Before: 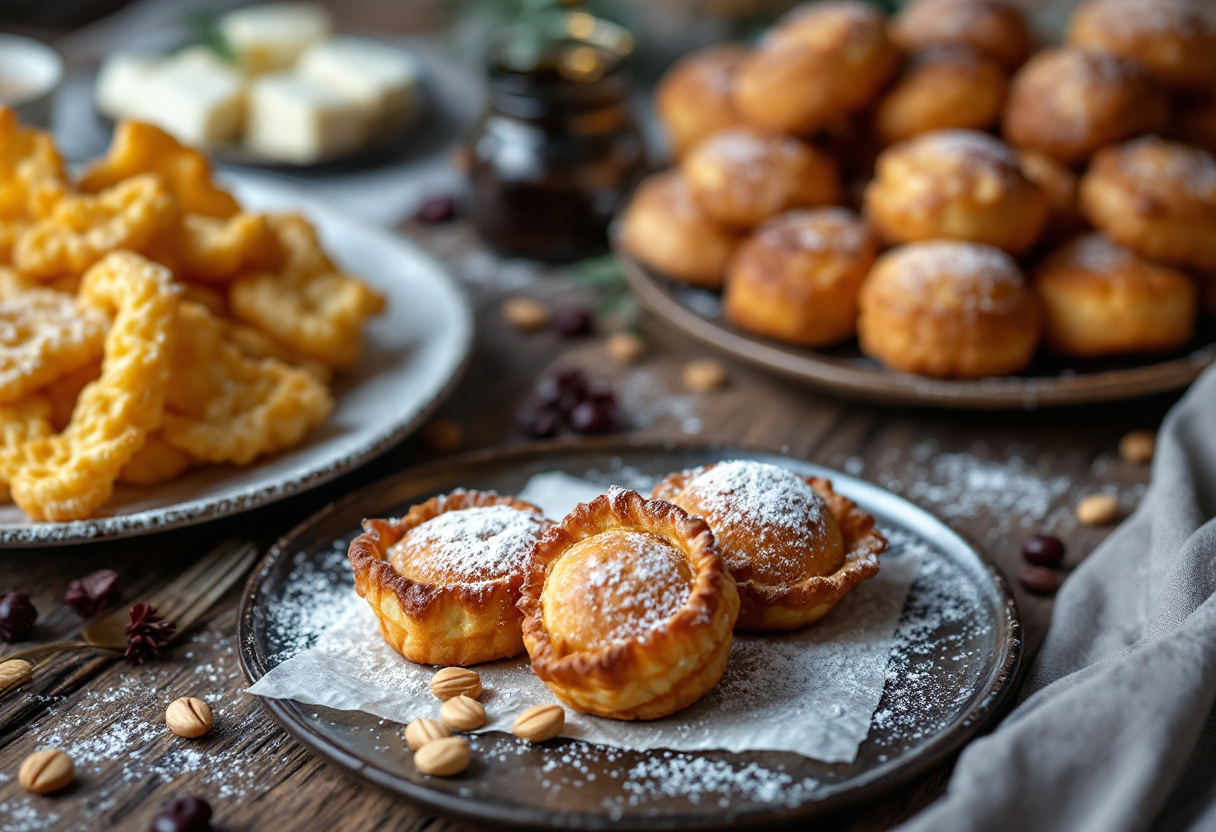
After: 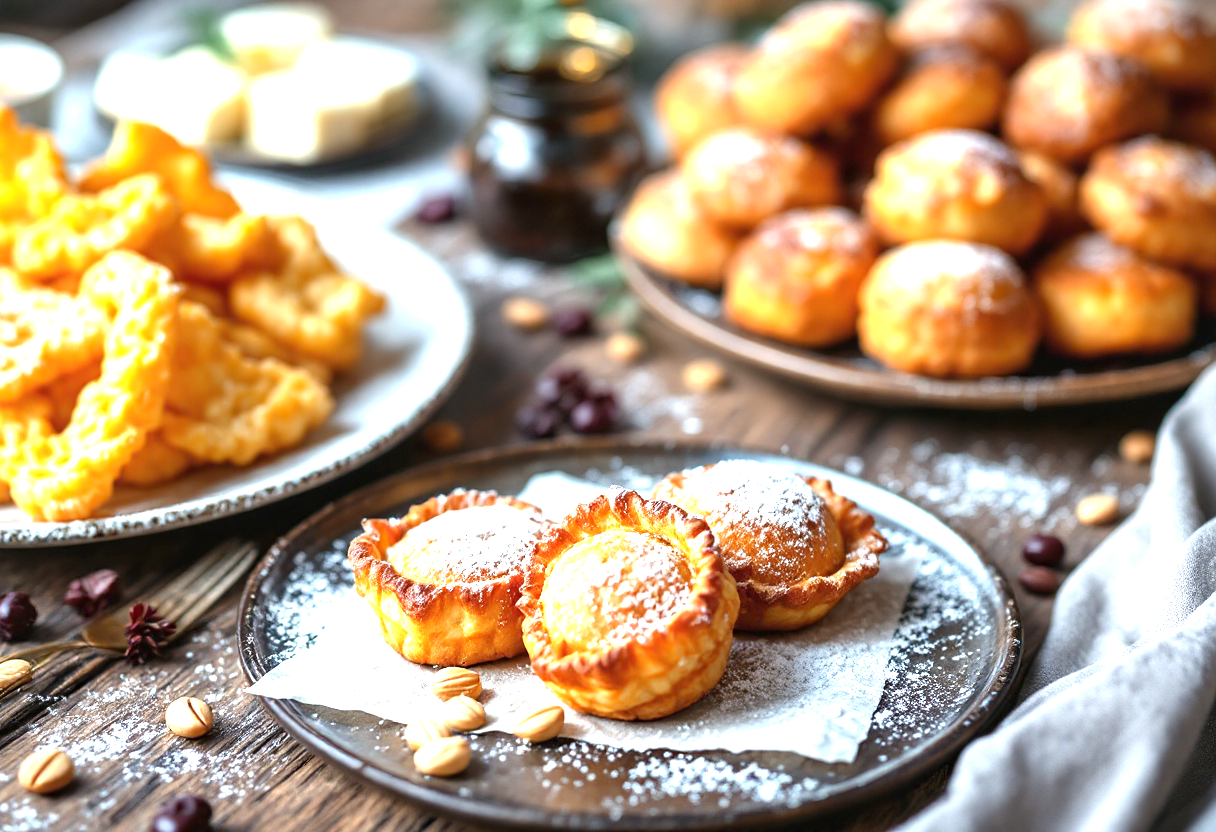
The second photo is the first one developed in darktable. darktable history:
exposure: black level correction 0, exposure 1.613 EV, compensate highlight preservation false
